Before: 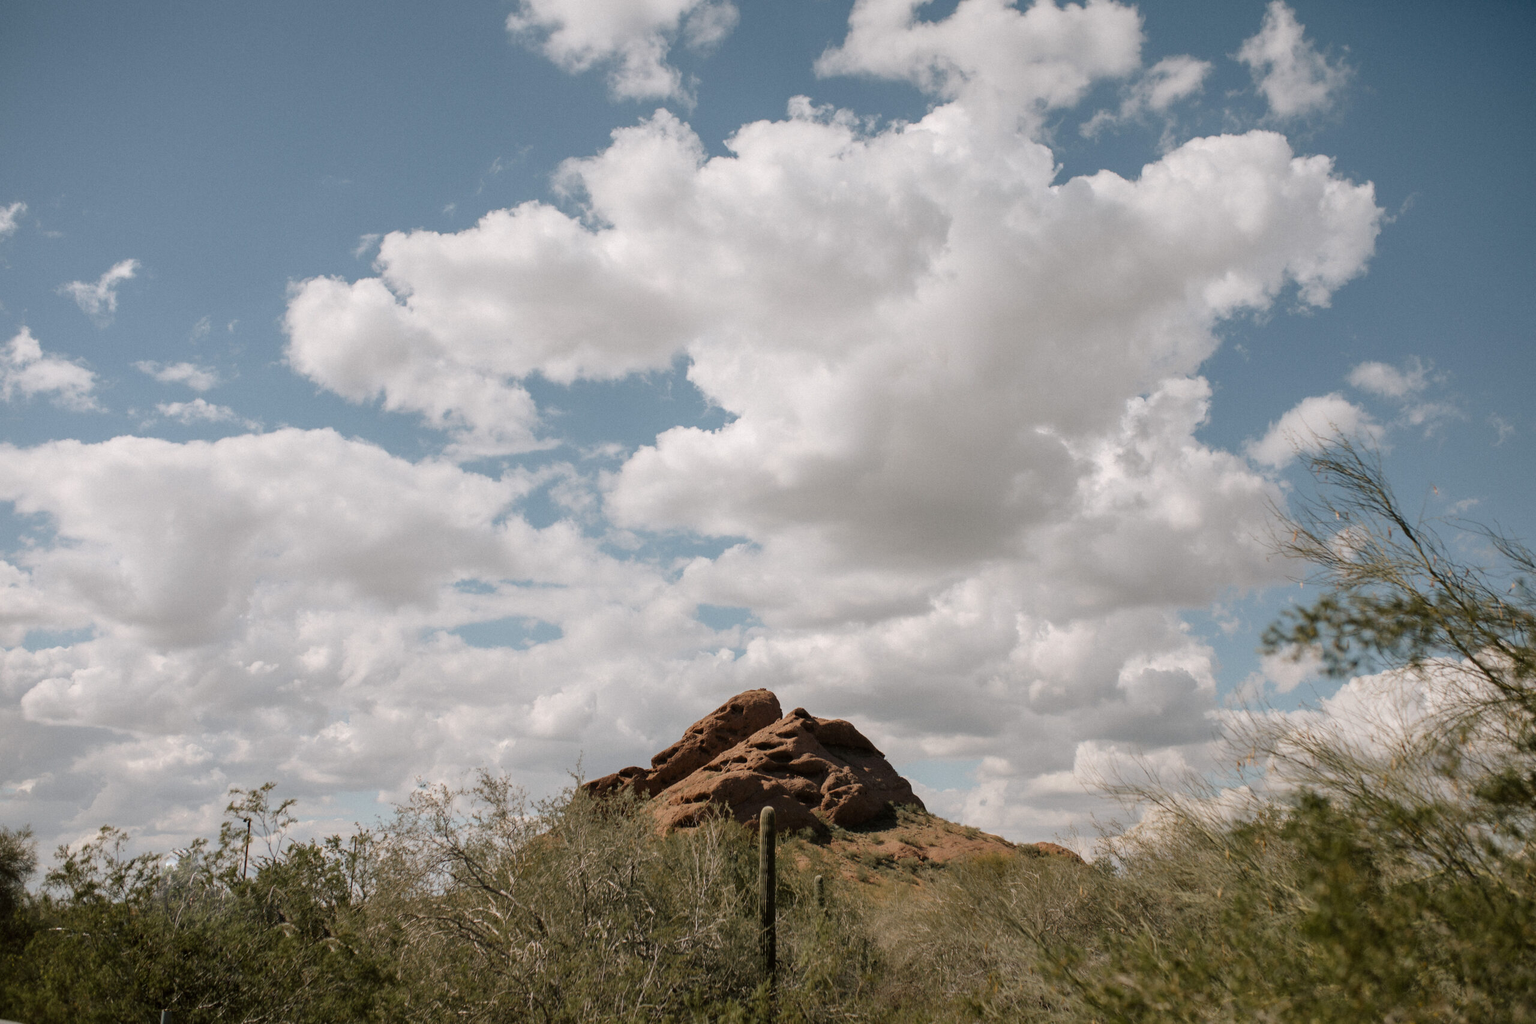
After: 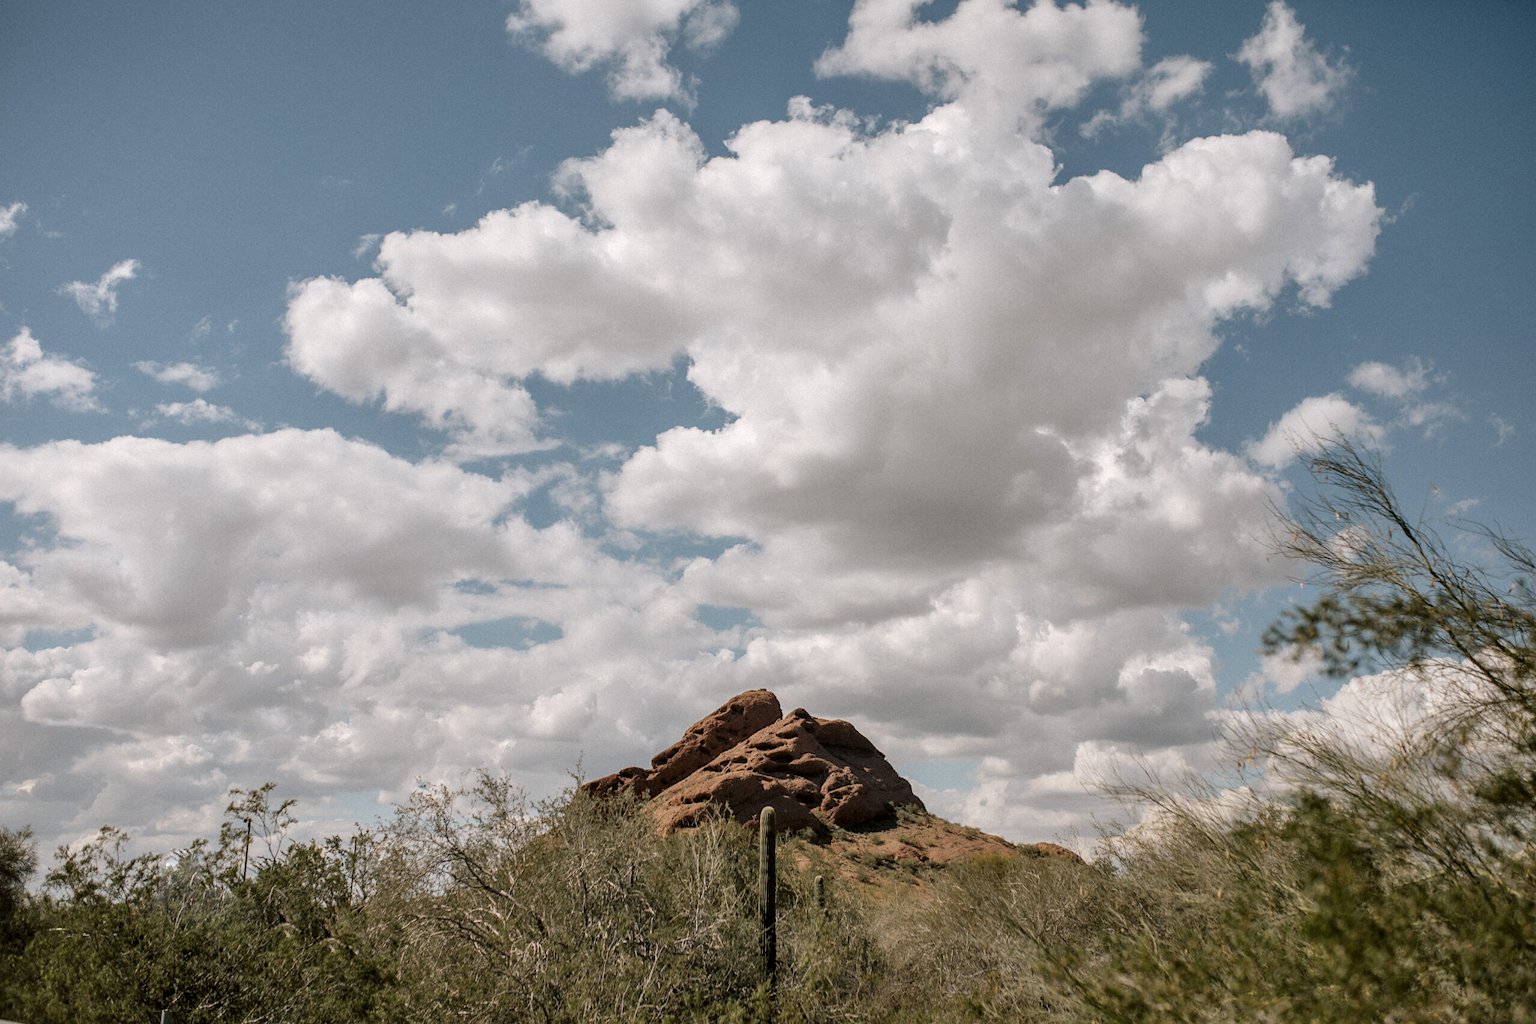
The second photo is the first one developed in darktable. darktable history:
shadows and highlights: shadows 36.14, highlights -26.85, soften with gaussian
local contrast: on, module defaults
sharpen: amount 0.206
